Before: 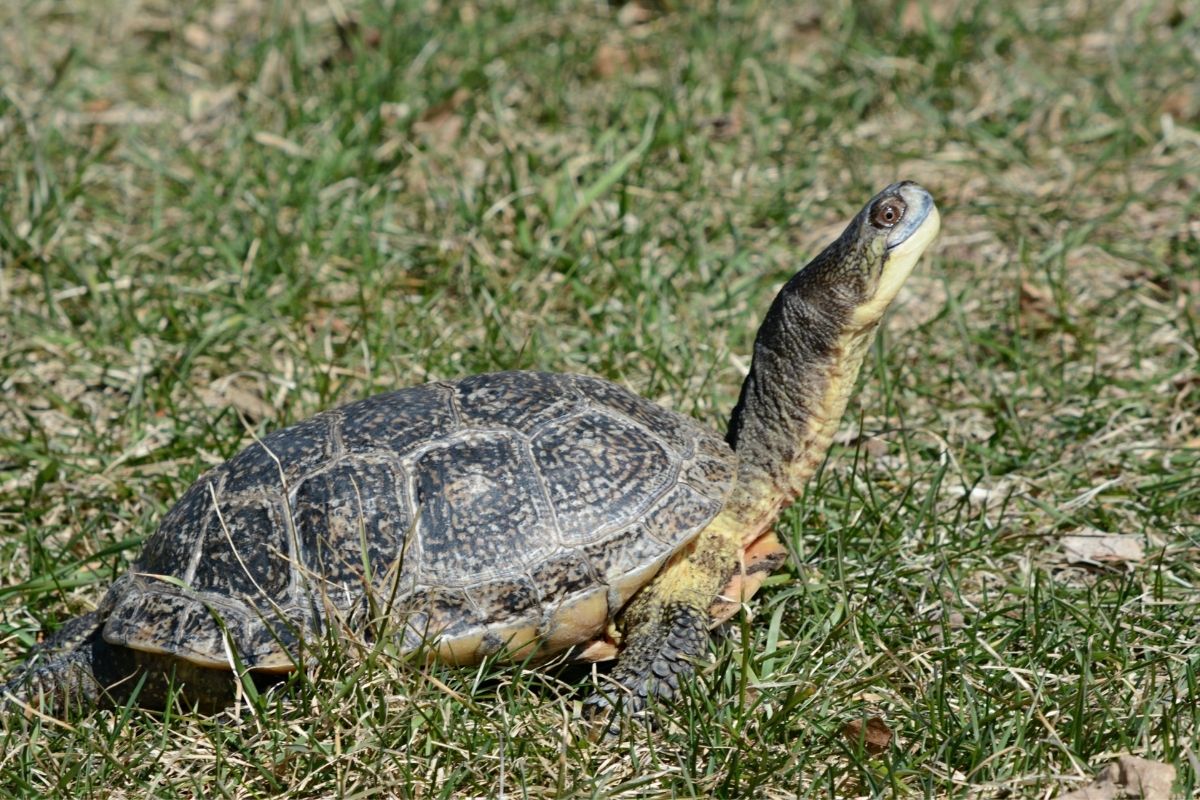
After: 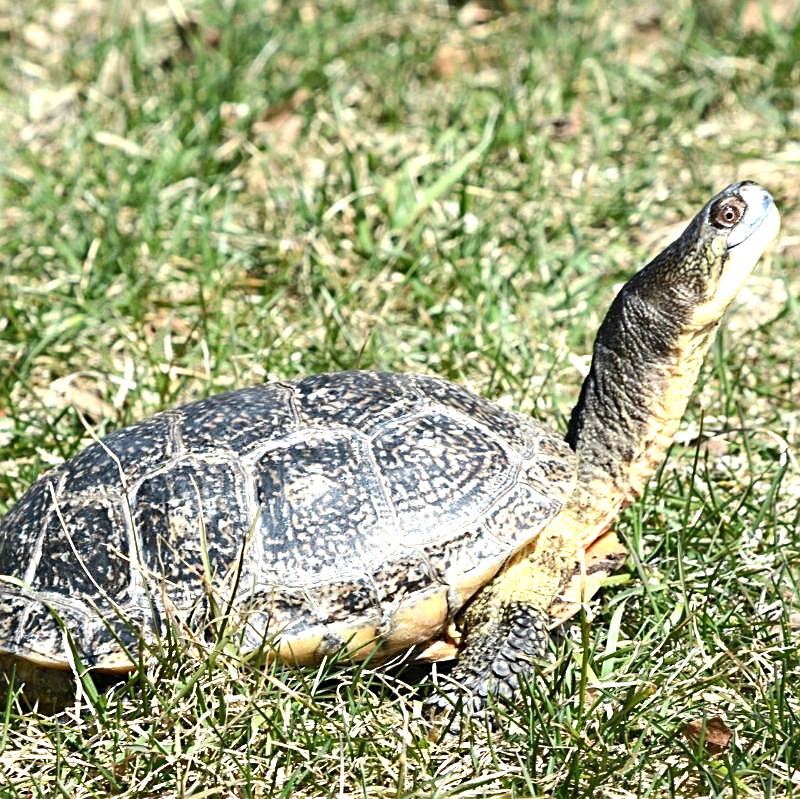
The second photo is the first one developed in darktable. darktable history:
exposure: exposure 0.944 EV, compensate highlight preservation false
sharpen: on, module defaults
crop and rotate: left 13.396%, right 19.909%
tone equalizer: -8 EV -0.001 EV, -7 EV 0.001 EV, -6 EV -0.005 EV, -5 EV -0.008 EV, -4 EV -0.085 EV, -3 EV -0.203 EV, -2 EV -0.245 EV, -1 EV 0.113 EV, +0 EV 0.318 EV
